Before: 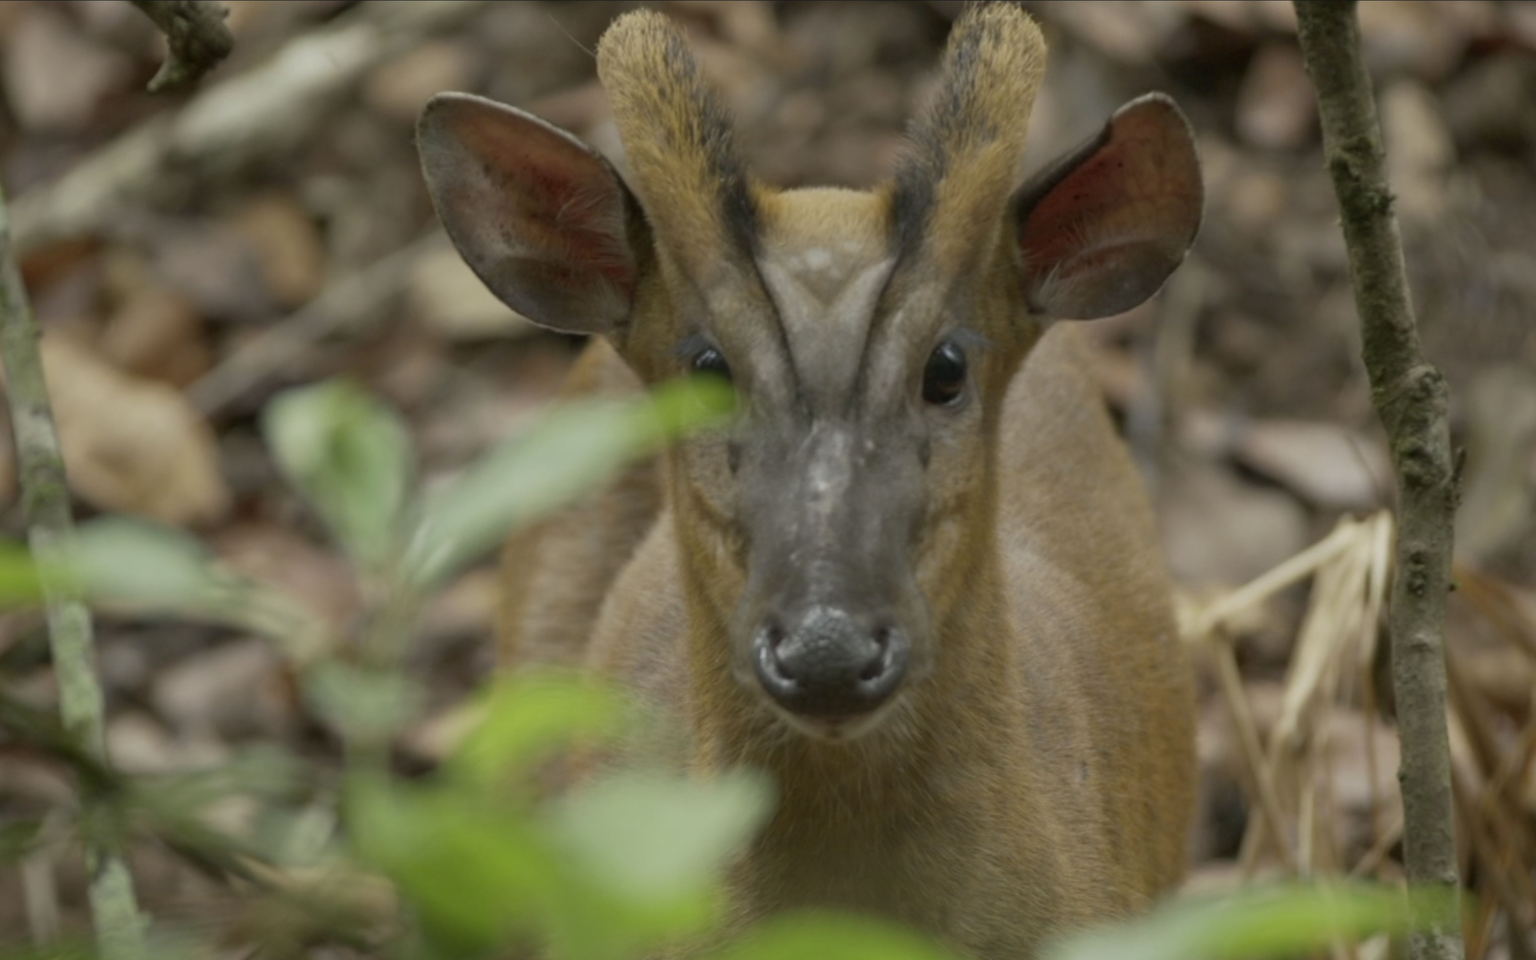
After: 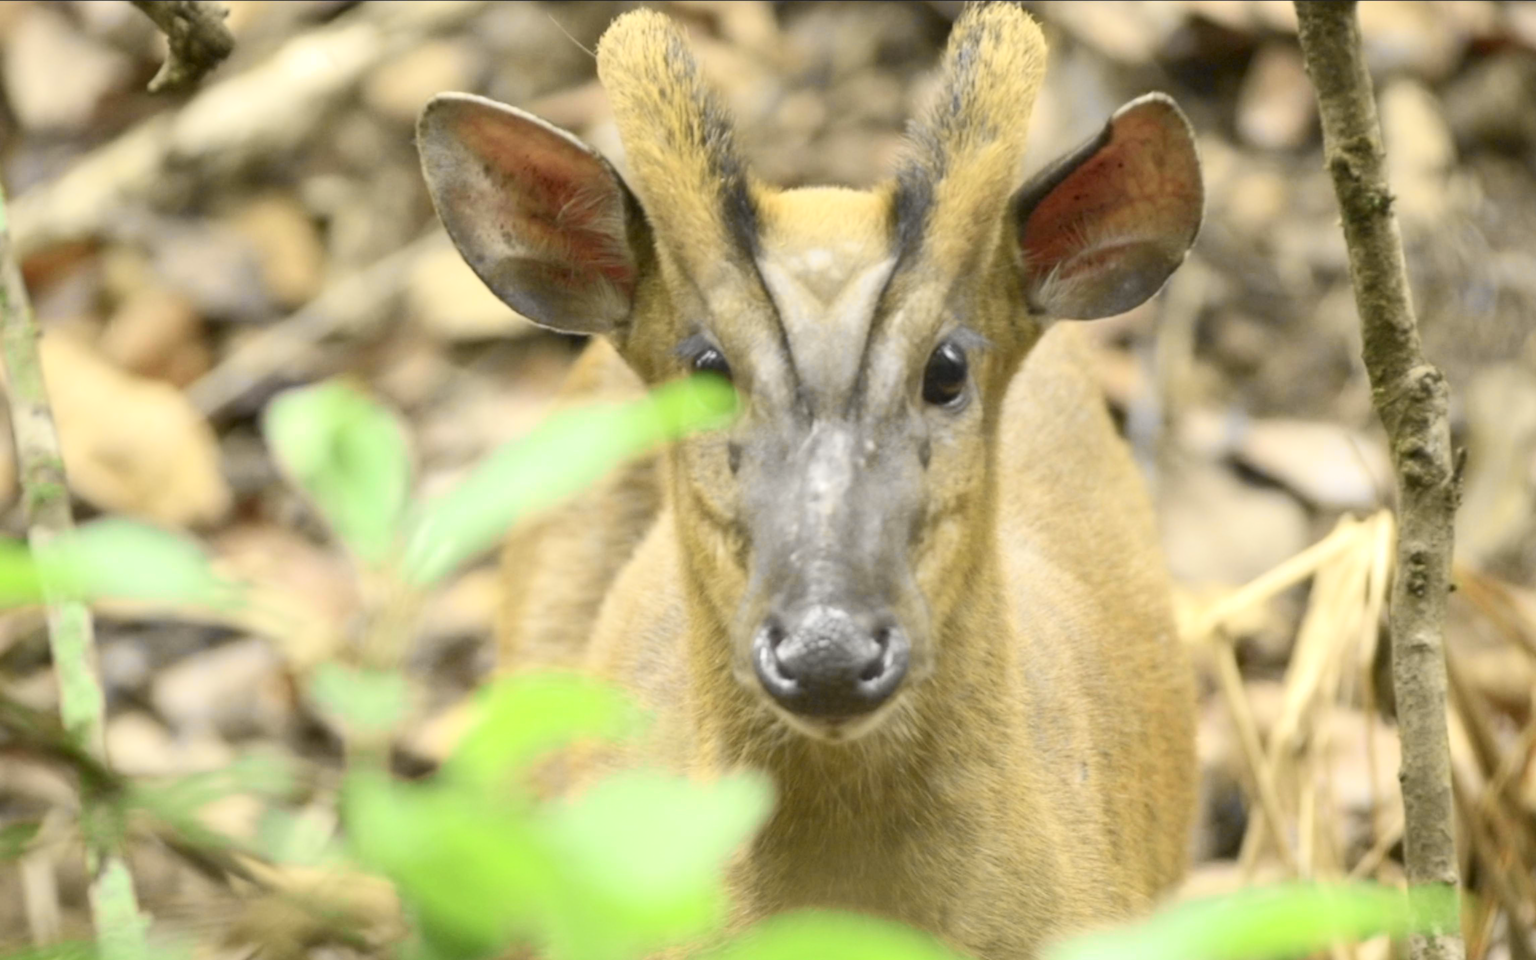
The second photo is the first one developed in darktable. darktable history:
tone curve: curves: ch0 [(0, 0) (0.055, 0.05) (0.258, 0.287) (0.434, 0.526) (0.517, 0.648) (0.745, 0.874) (1, 1)]; ch1 [(0, 0) (0.346, 0.307) (0.418, 0.383) (0.46, 0.439) (0.482, 0.493) (0.502, 0.503) (0.517, 0.514) (0.55, 0.561) (0.588, 0.603) (0.646, 0.688) (1, 1)]; ch2 [(0, 0) (0.346, 0.34) (0.431, 0.45) (0.485, 0.499) (0.5, 0.503) (0.527, 0.525) (0.545, 0.562) (0.679, 0.706) (1, 1)], color space Lab, independent channels, preserve colors none
rgb levels: preserve colors max RGB
exposure: black level correction 0, exposure 1.1 EV, compensate highlight preservation false
